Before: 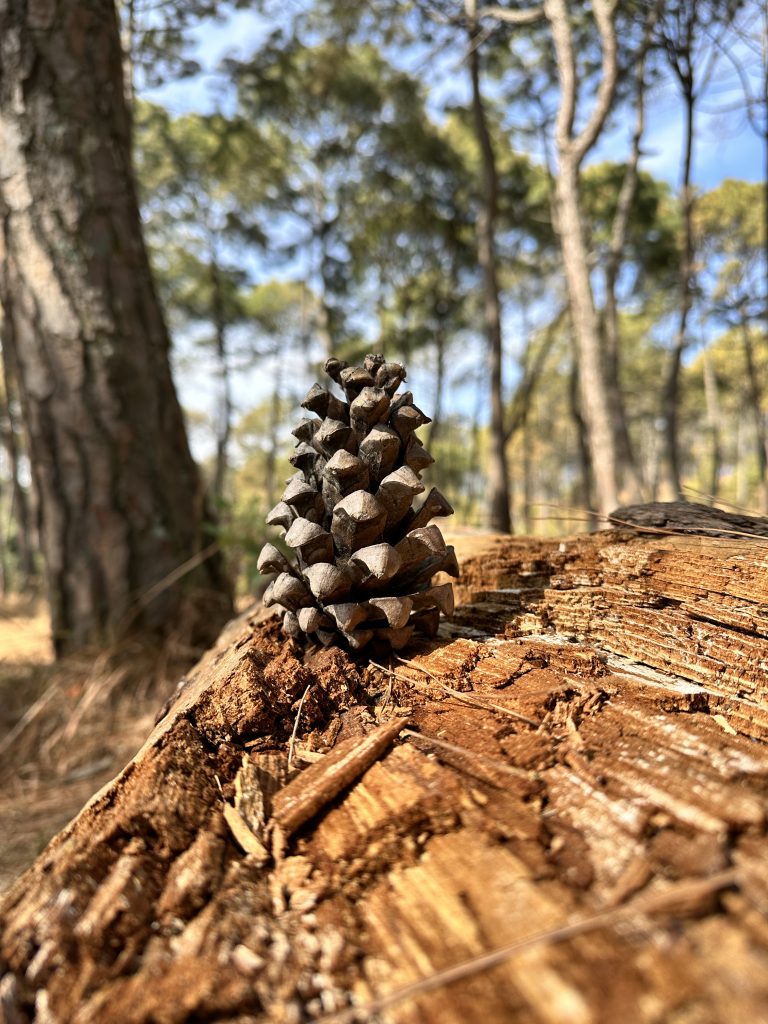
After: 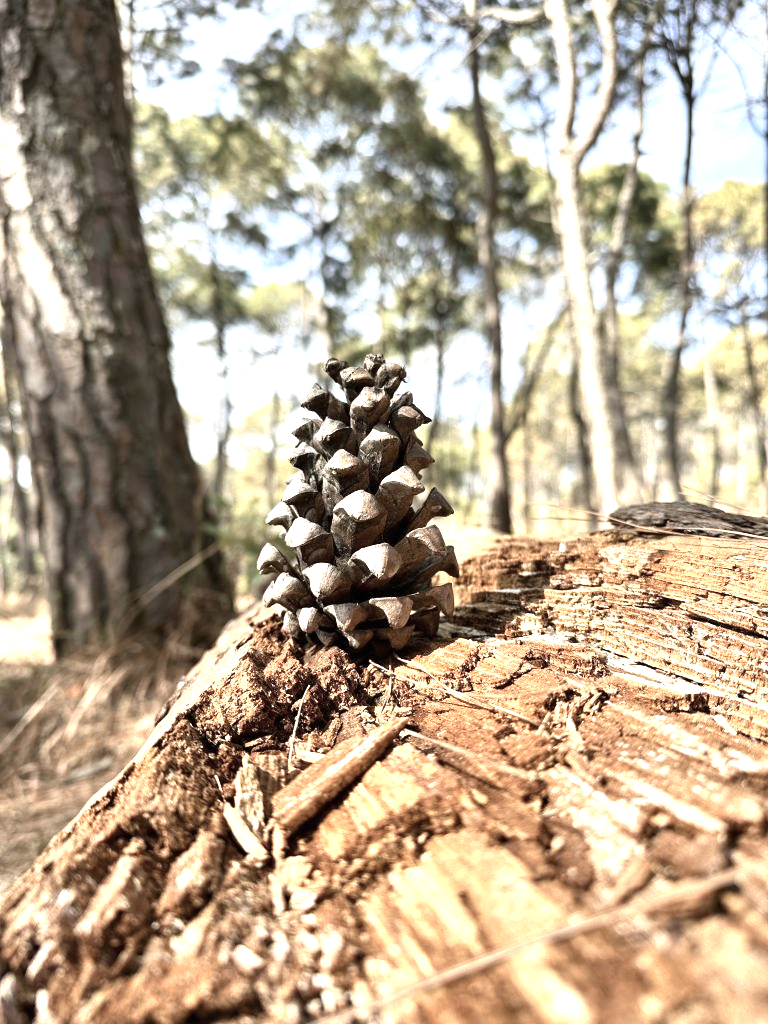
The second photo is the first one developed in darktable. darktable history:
contrast brightness saturation: contrast 0.103, saturation -0.352
exposure: black level correction 0, exposure 1.173 EV, compensate highlight preservation false
